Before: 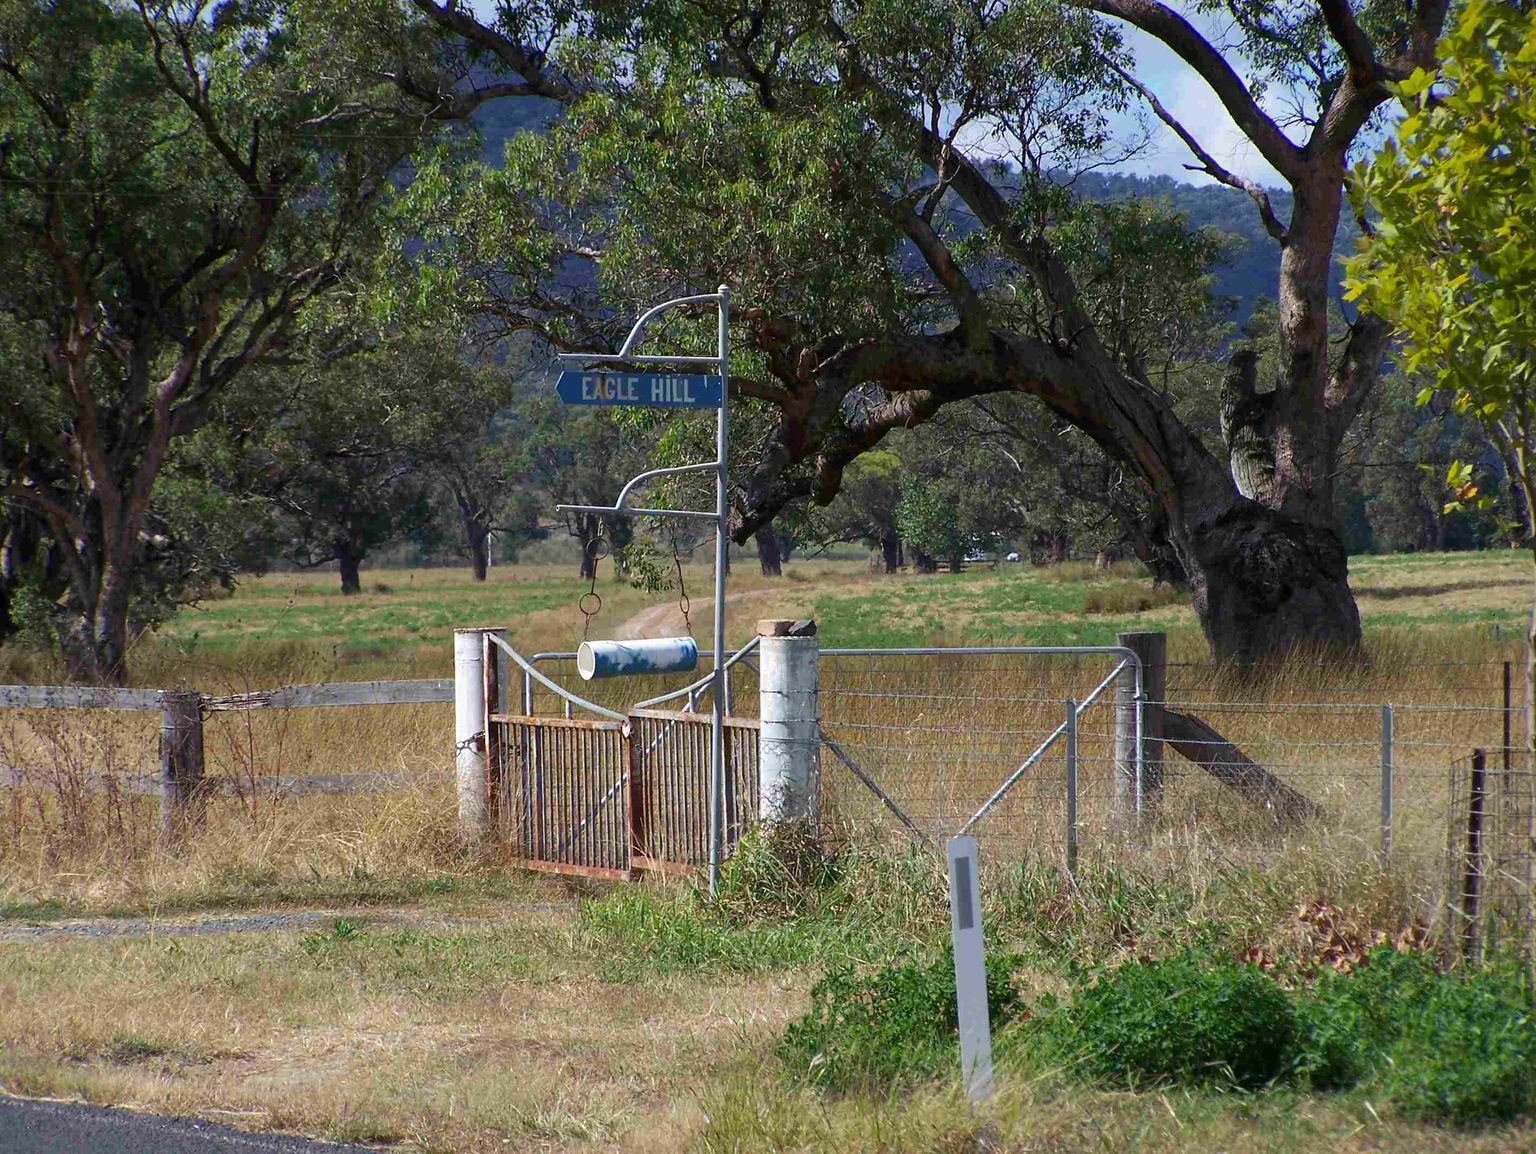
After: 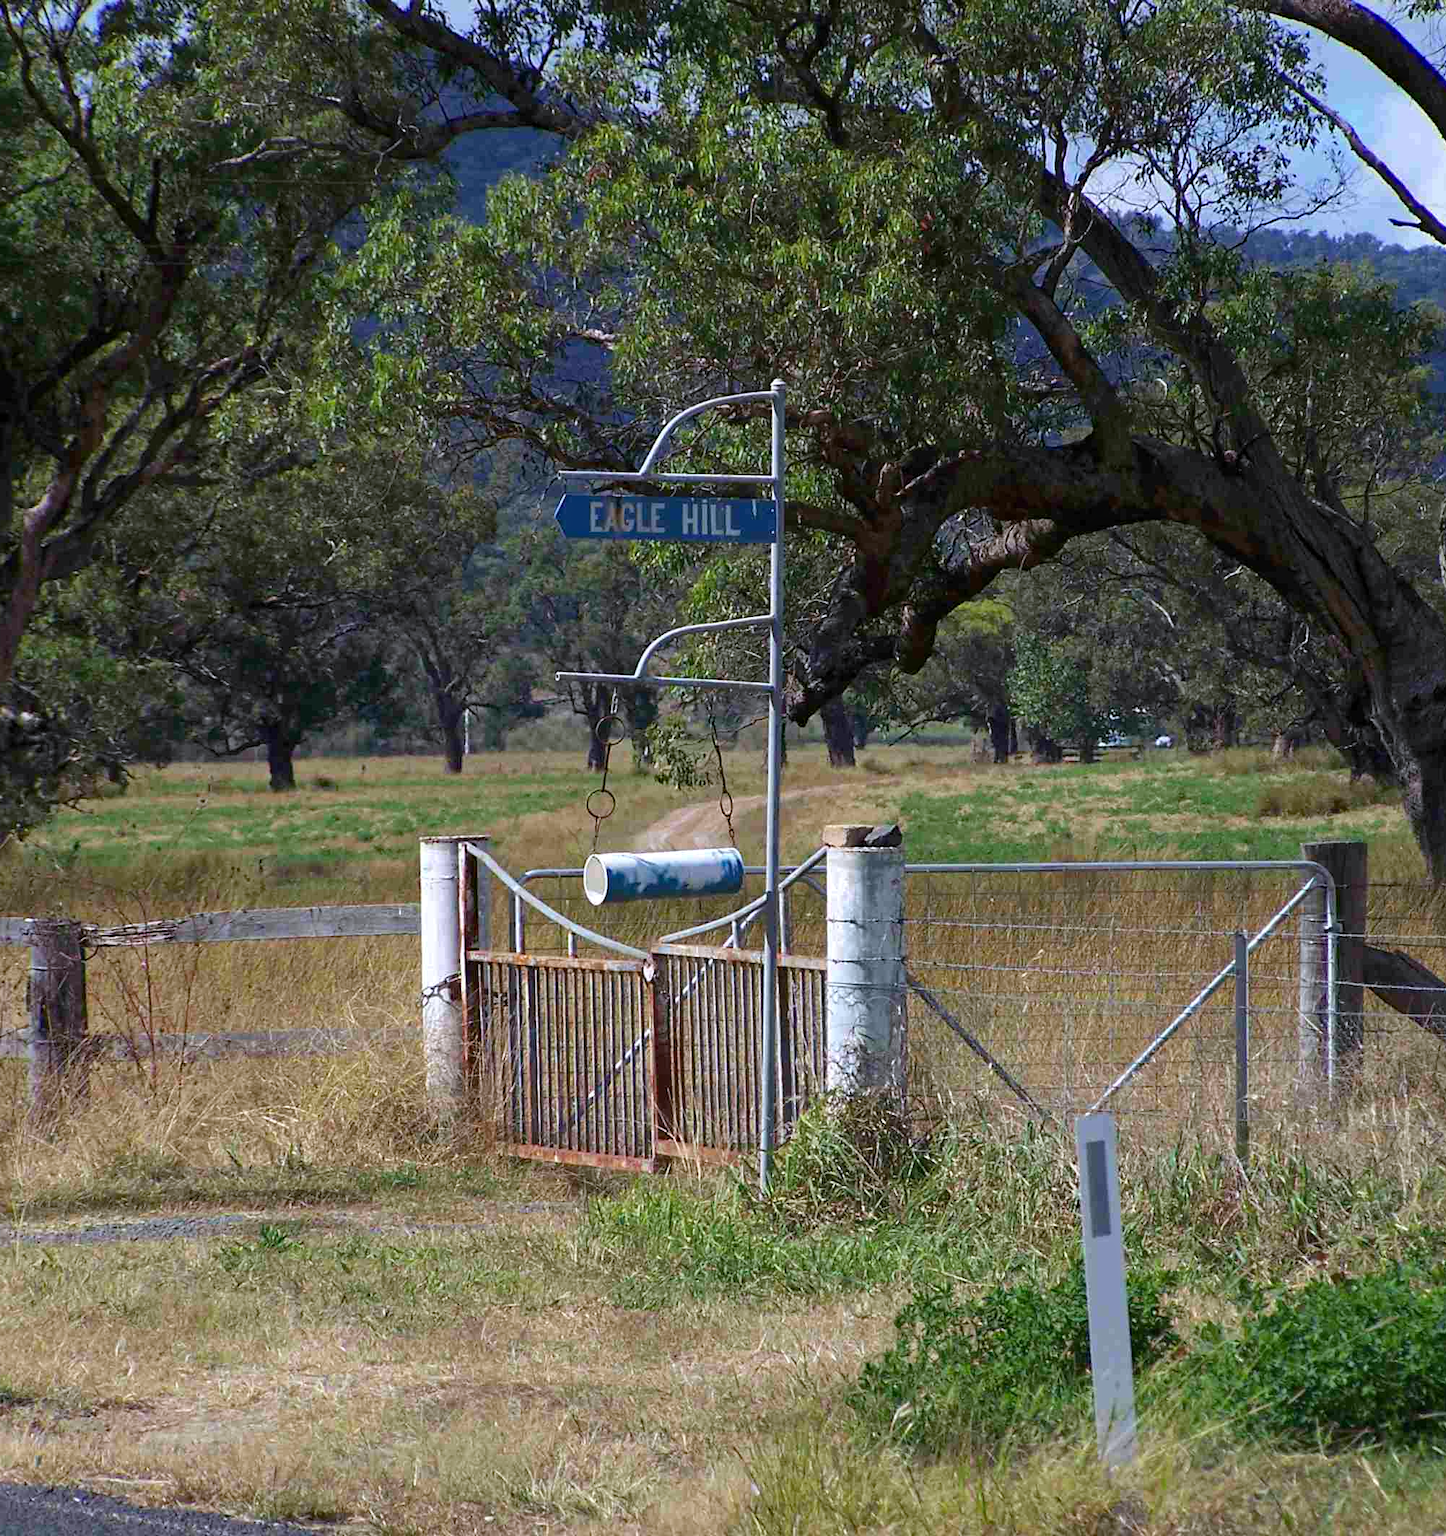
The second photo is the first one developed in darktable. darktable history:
crop and rotate: left 9.061%, right 20.142%
white balance: red 0.984, blue 1.059
haze removal: compatibility mode true, adaptive false
